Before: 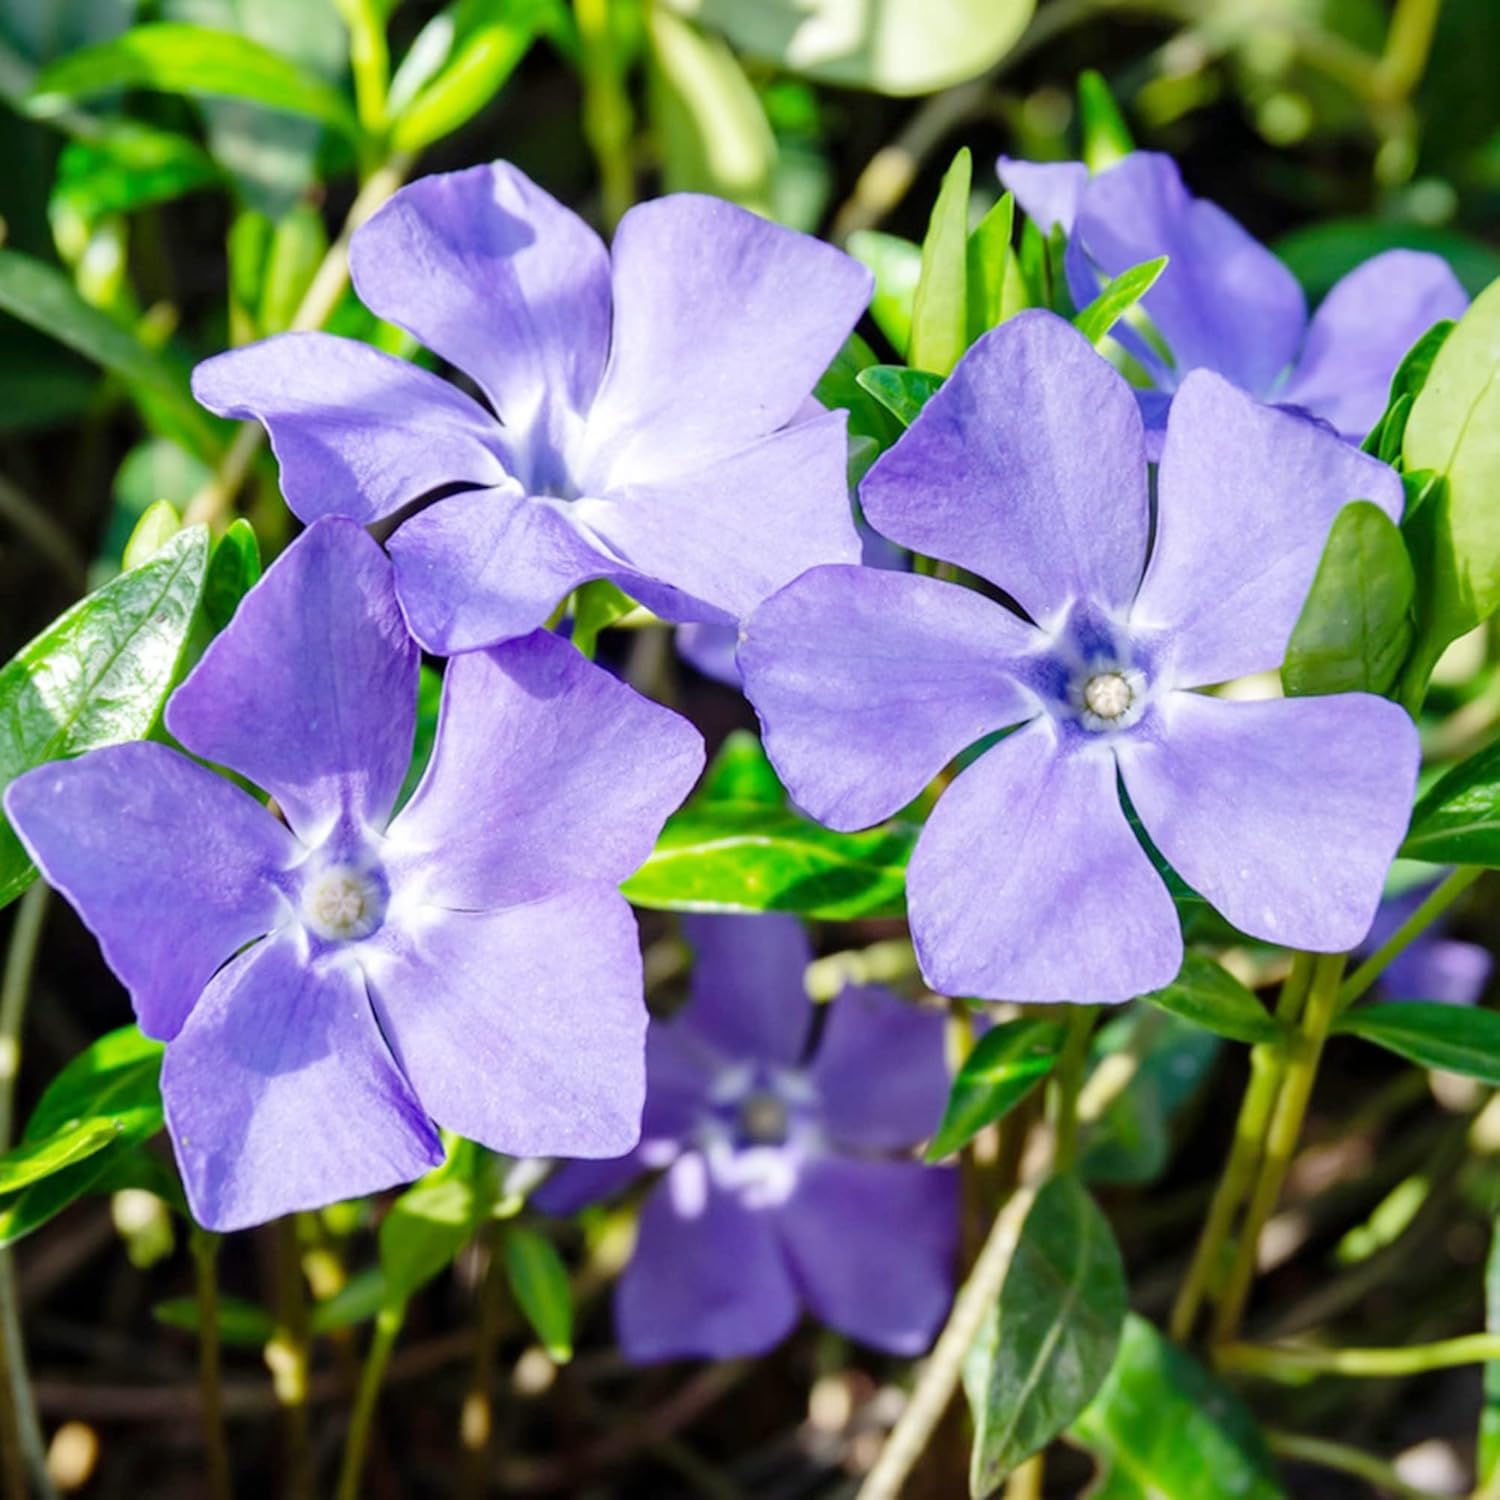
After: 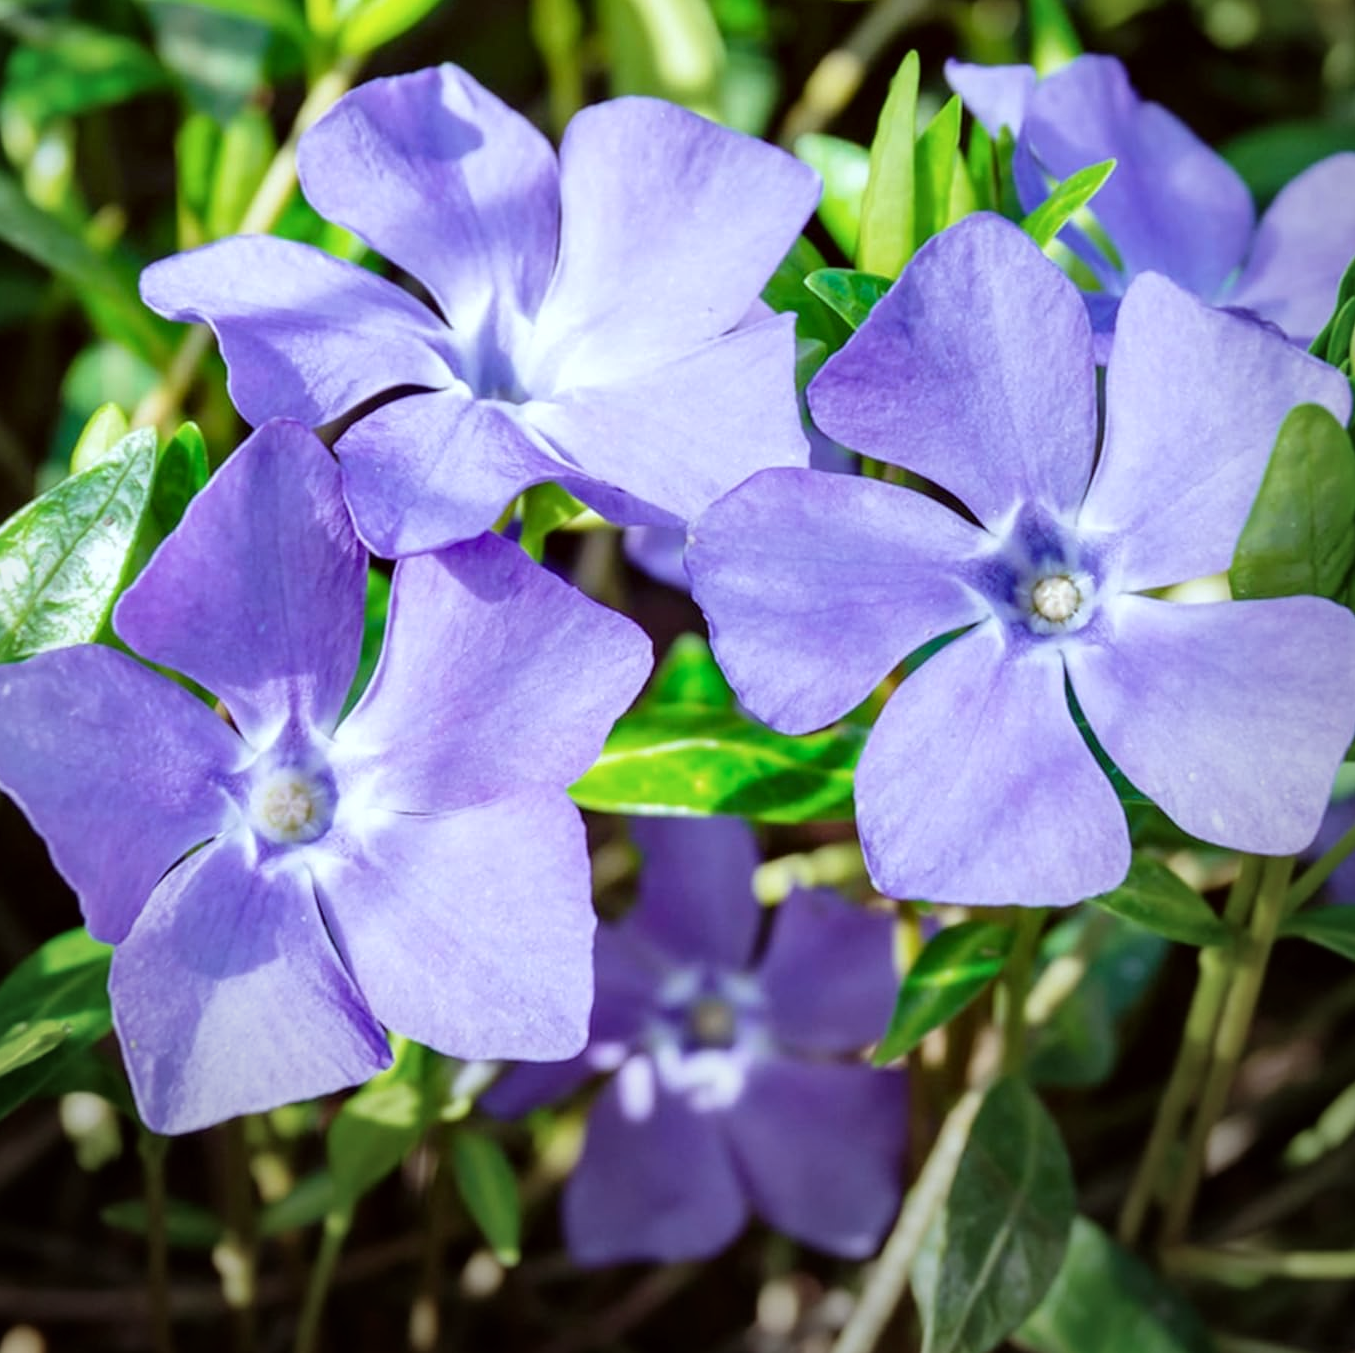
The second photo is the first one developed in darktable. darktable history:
crop: left 3.468%, top 6.479%, right 6.149%, bottom 3.29%
color correction: highlights a* -3.72, highlights b* -6.43, shadows a* 3.03, shadows b* 5.15
vignetting: brightness -0.456, saturation -0.301, center (-0.067, -0.313)
velvia: strength 17.39%
